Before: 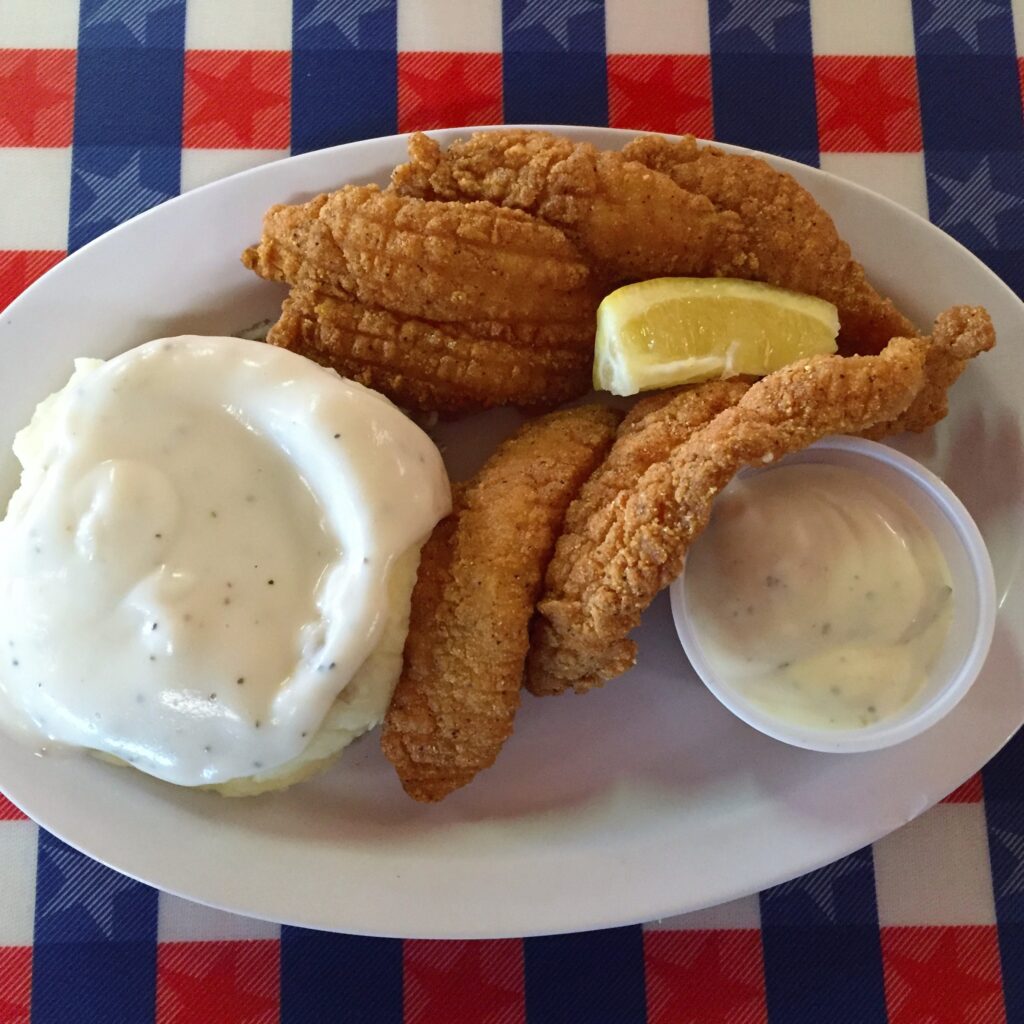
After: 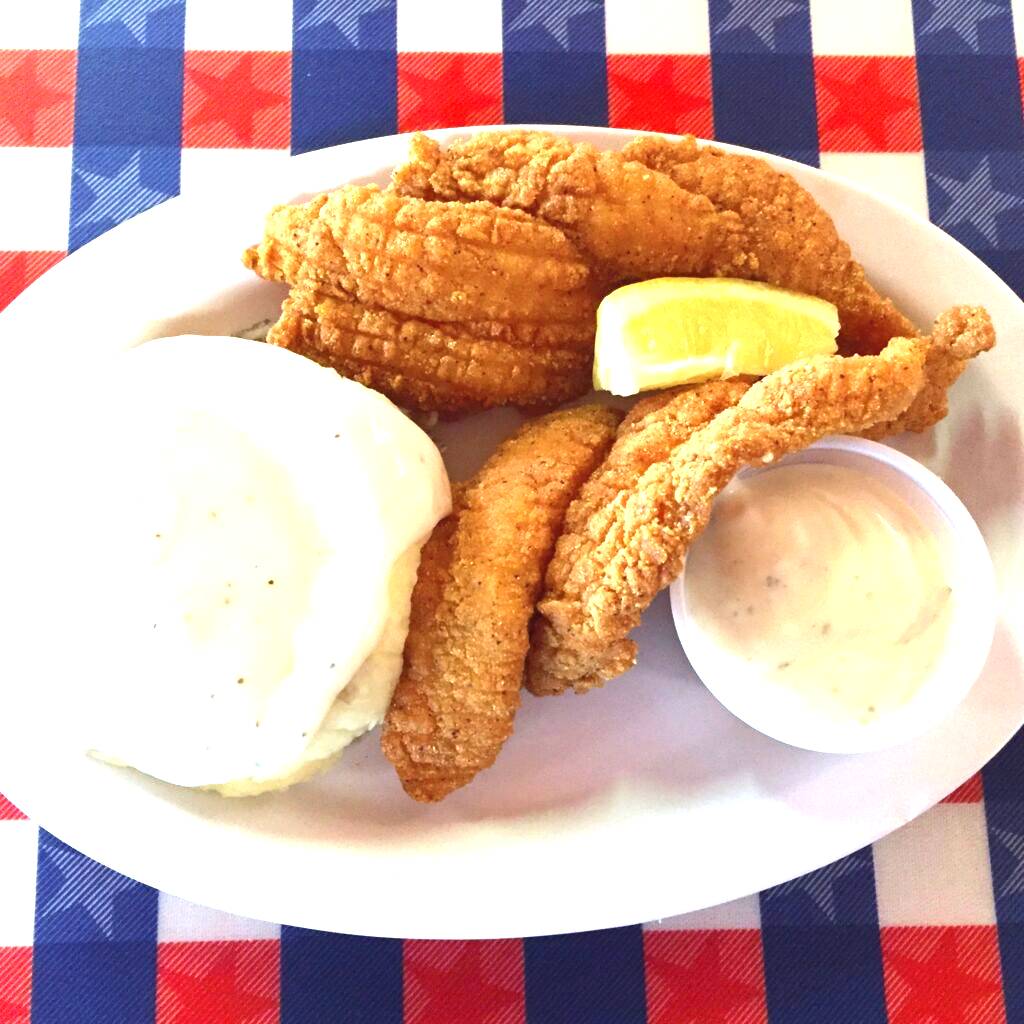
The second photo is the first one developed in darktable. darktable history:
exposure: black level correction 0, exposure 1.758 EV, compensate exposure bias true, compensate highlight preservation false
